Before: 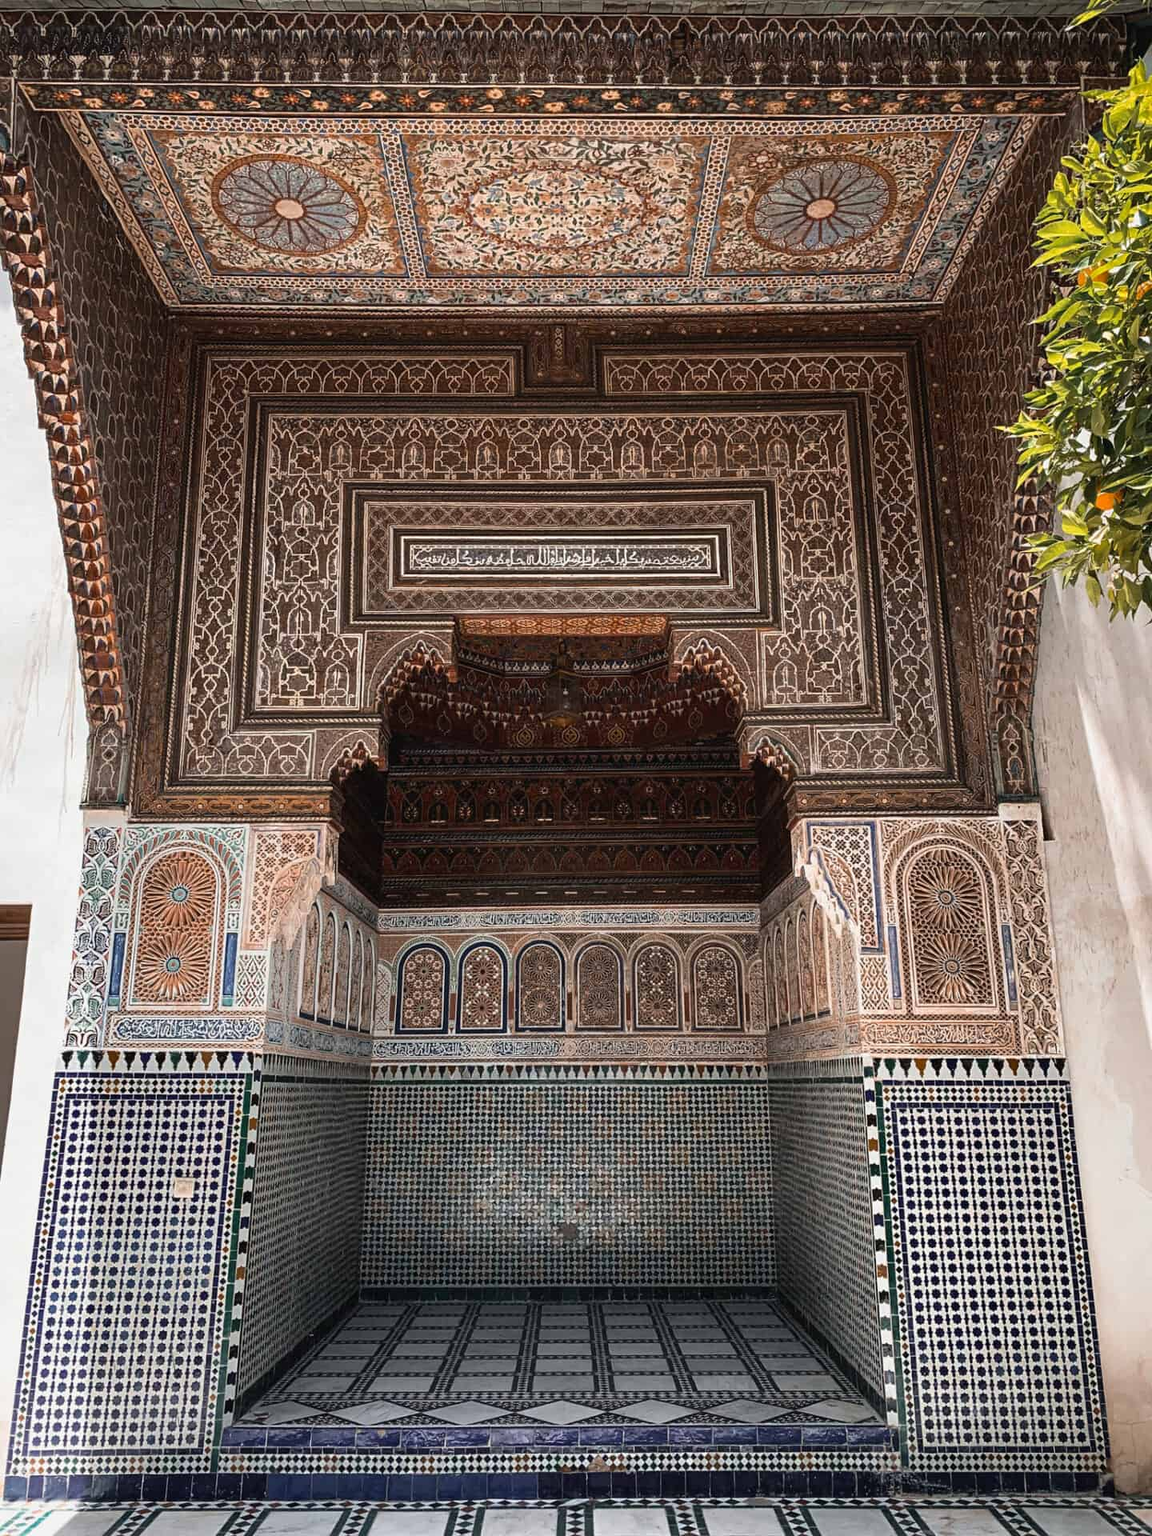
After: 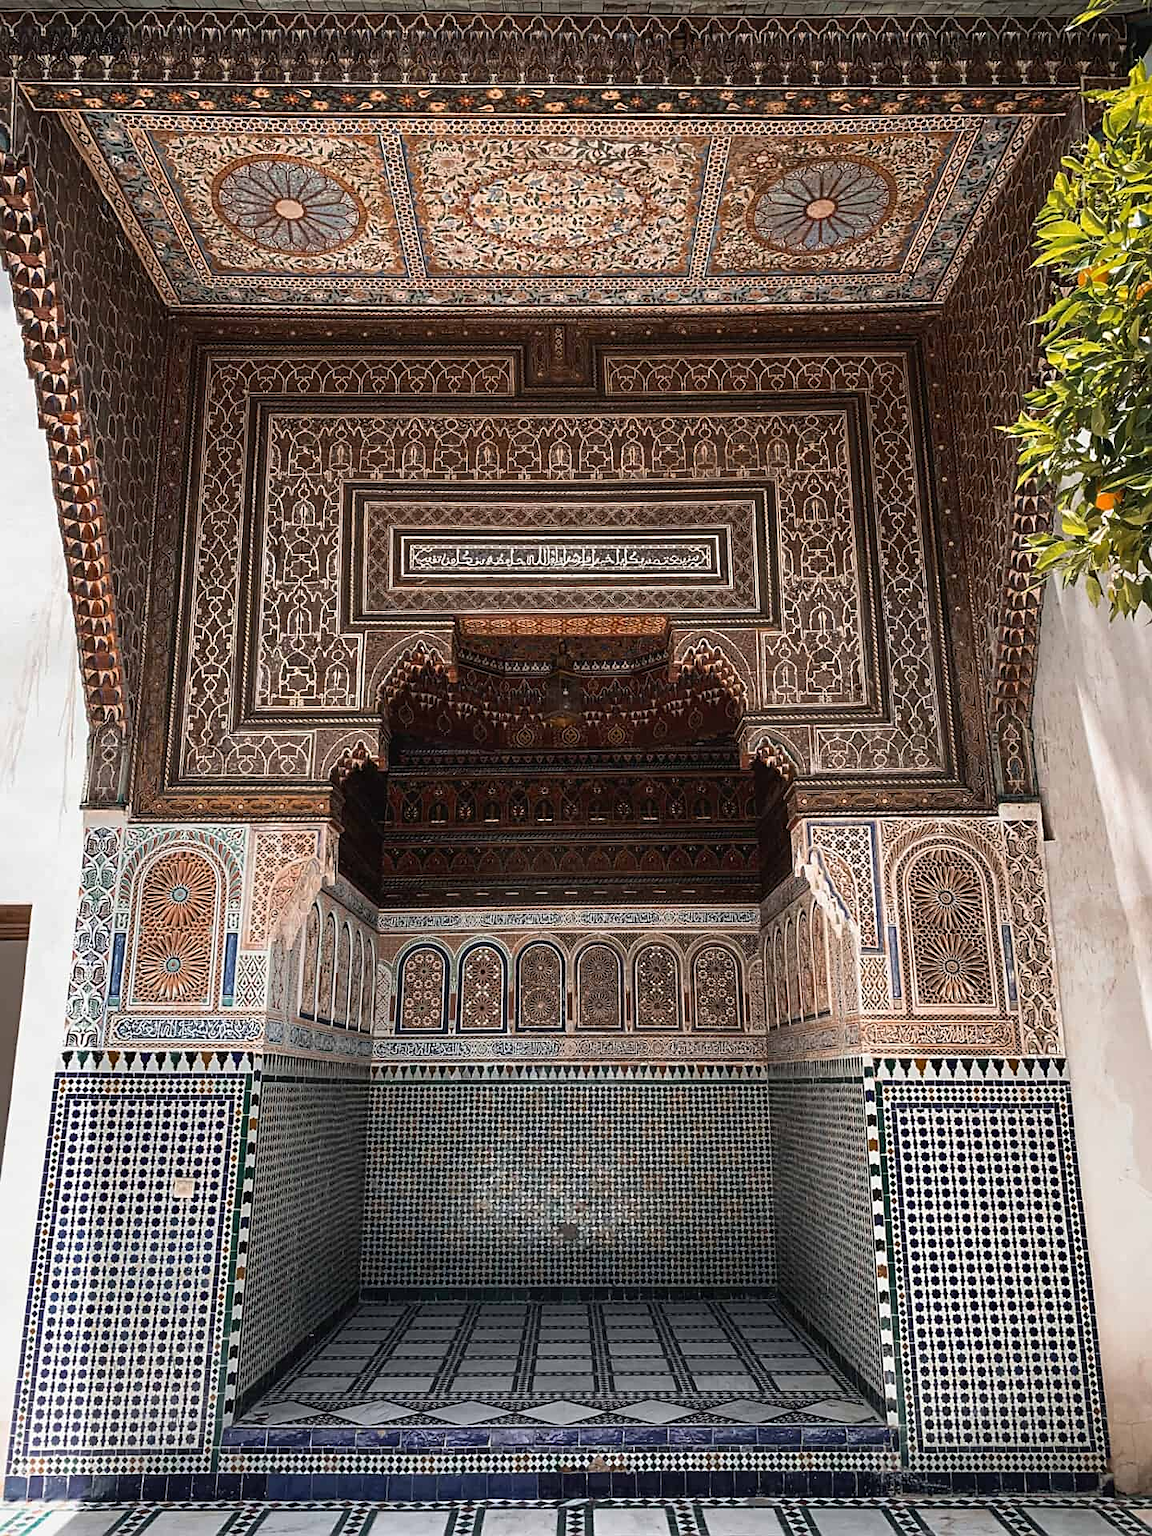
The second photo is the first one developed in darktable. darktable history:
sharpen: radius 1.864, amount 0.398, threshold 1.271
